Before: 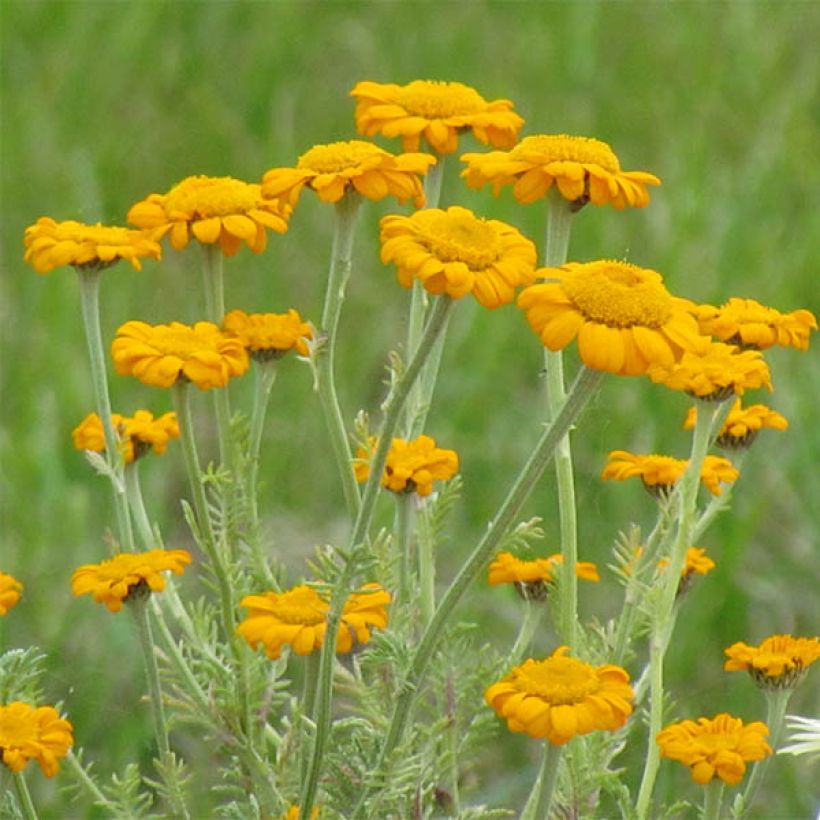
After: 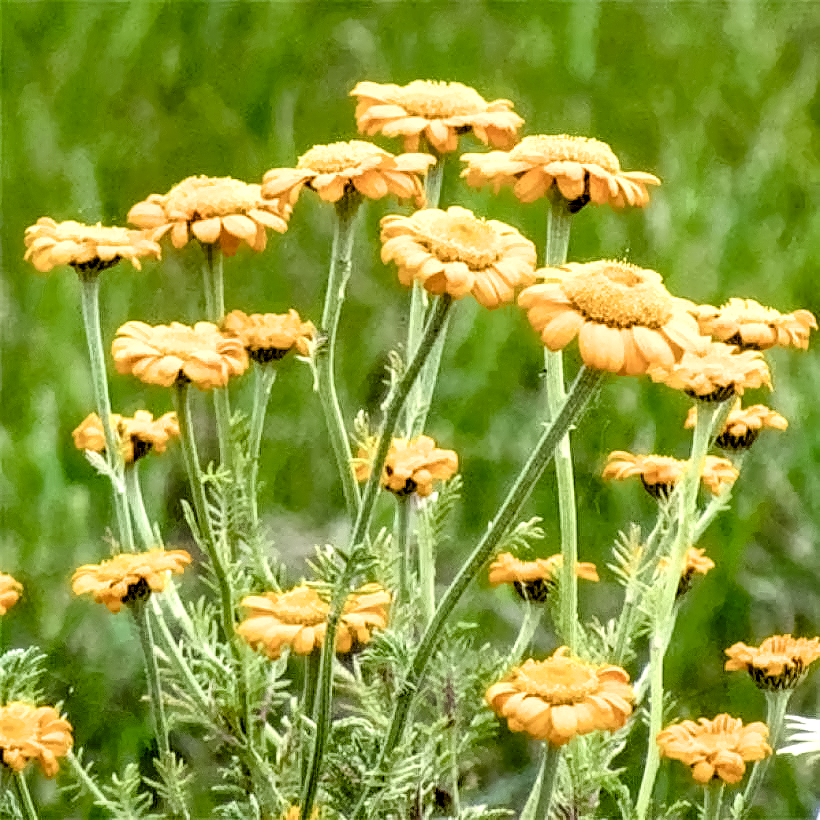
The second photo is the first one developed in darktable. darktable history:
chromatic aberrations: on, module defaults
color balance rgb "basic colorfulness: vibrant colors": perceptual saturation grading › global saturation 20%, perceptual saturation grading › highlights -25%, perceptual saturation grading › shadows 50%
denoise (profiled): preserve shadows 1.27, scattering 0.025, a [-1, 0, 0], compensate highlight preservation false
diffuse or sharpen: iterations 3, radius span 3, edge sensitivity 2.94, 1st order anisotropy 100%, 2nd order anisotropy 100%, 3rd order anisotropy 100%, 4th order anisotropy 100%, 1st order speed 0.65%, 2nd order speed -3.92%, 3rd order speed -25%, 4th order speed -5.39%
haze removal: compatibility mode true, adaptive false
highlight reconstruction: method segmentation based, iterations 1, diameter of reconstruction 64 px
hot pixels: on, module defaults
lens correction: correction method embedded metadata, scale 1, crop 1, focal 55, aperture 6.3, distance 10.01, camera "ILCE-7C", lens "FE 55mm F1.8 ZA"
filmic rgb: black relative exposure -3.75 EV, white relative exposure 2.4 EV, dynamic range scaling -50%, hardness 3.42, latitude 30%, contrast 1.8
local contrast: detail 160%
